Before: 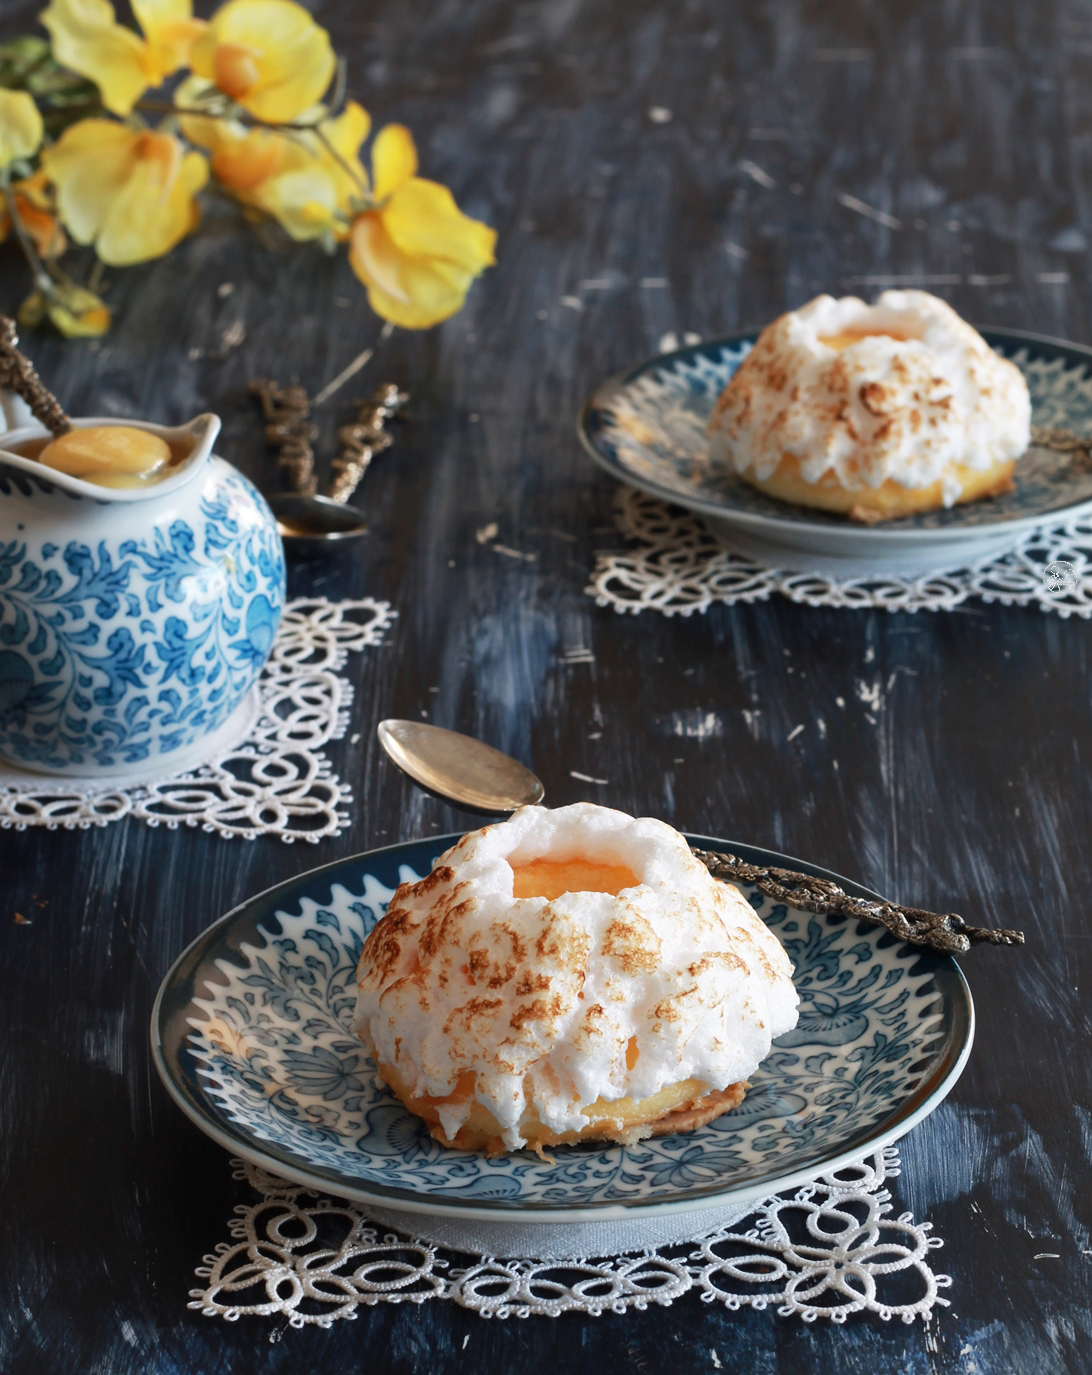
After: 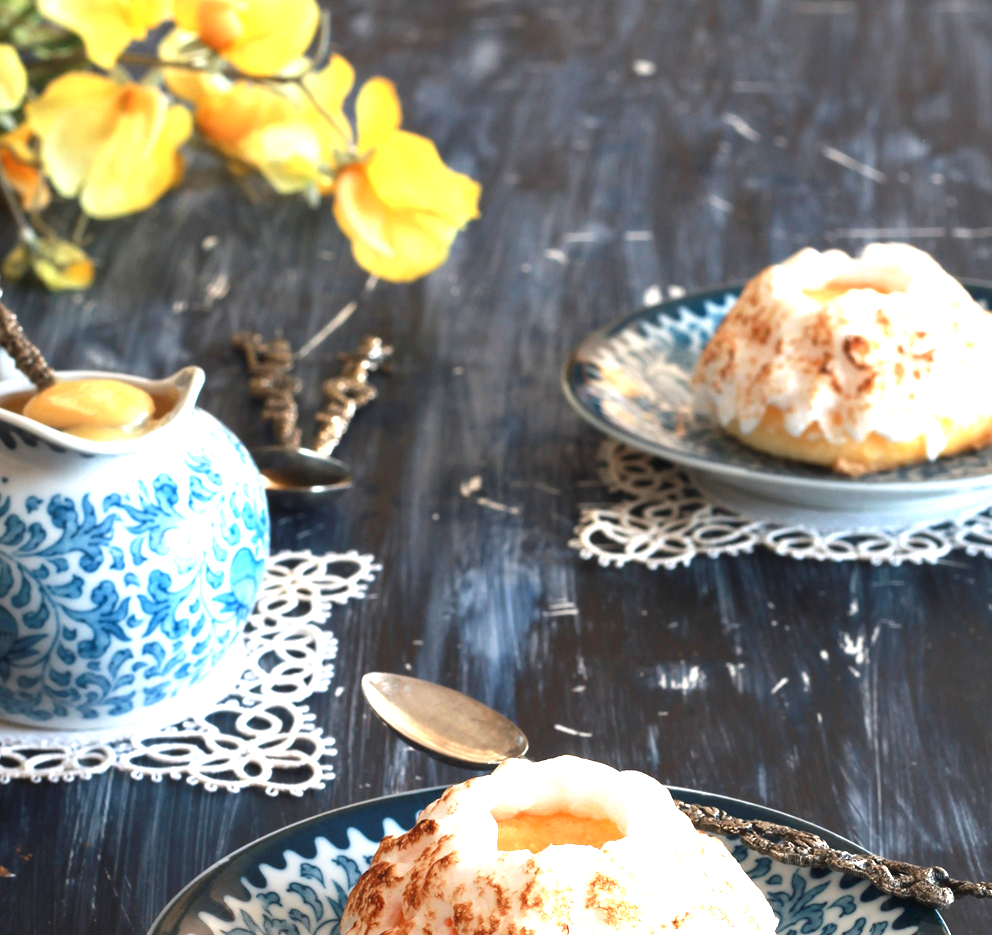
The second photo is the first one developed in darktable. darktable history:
exposure: black level correction 0, exposure 1.199 EV, compensate highlight preservation false
crop: left 1.534%, top 3.464%, right 7.557%, bottom 28.488%
